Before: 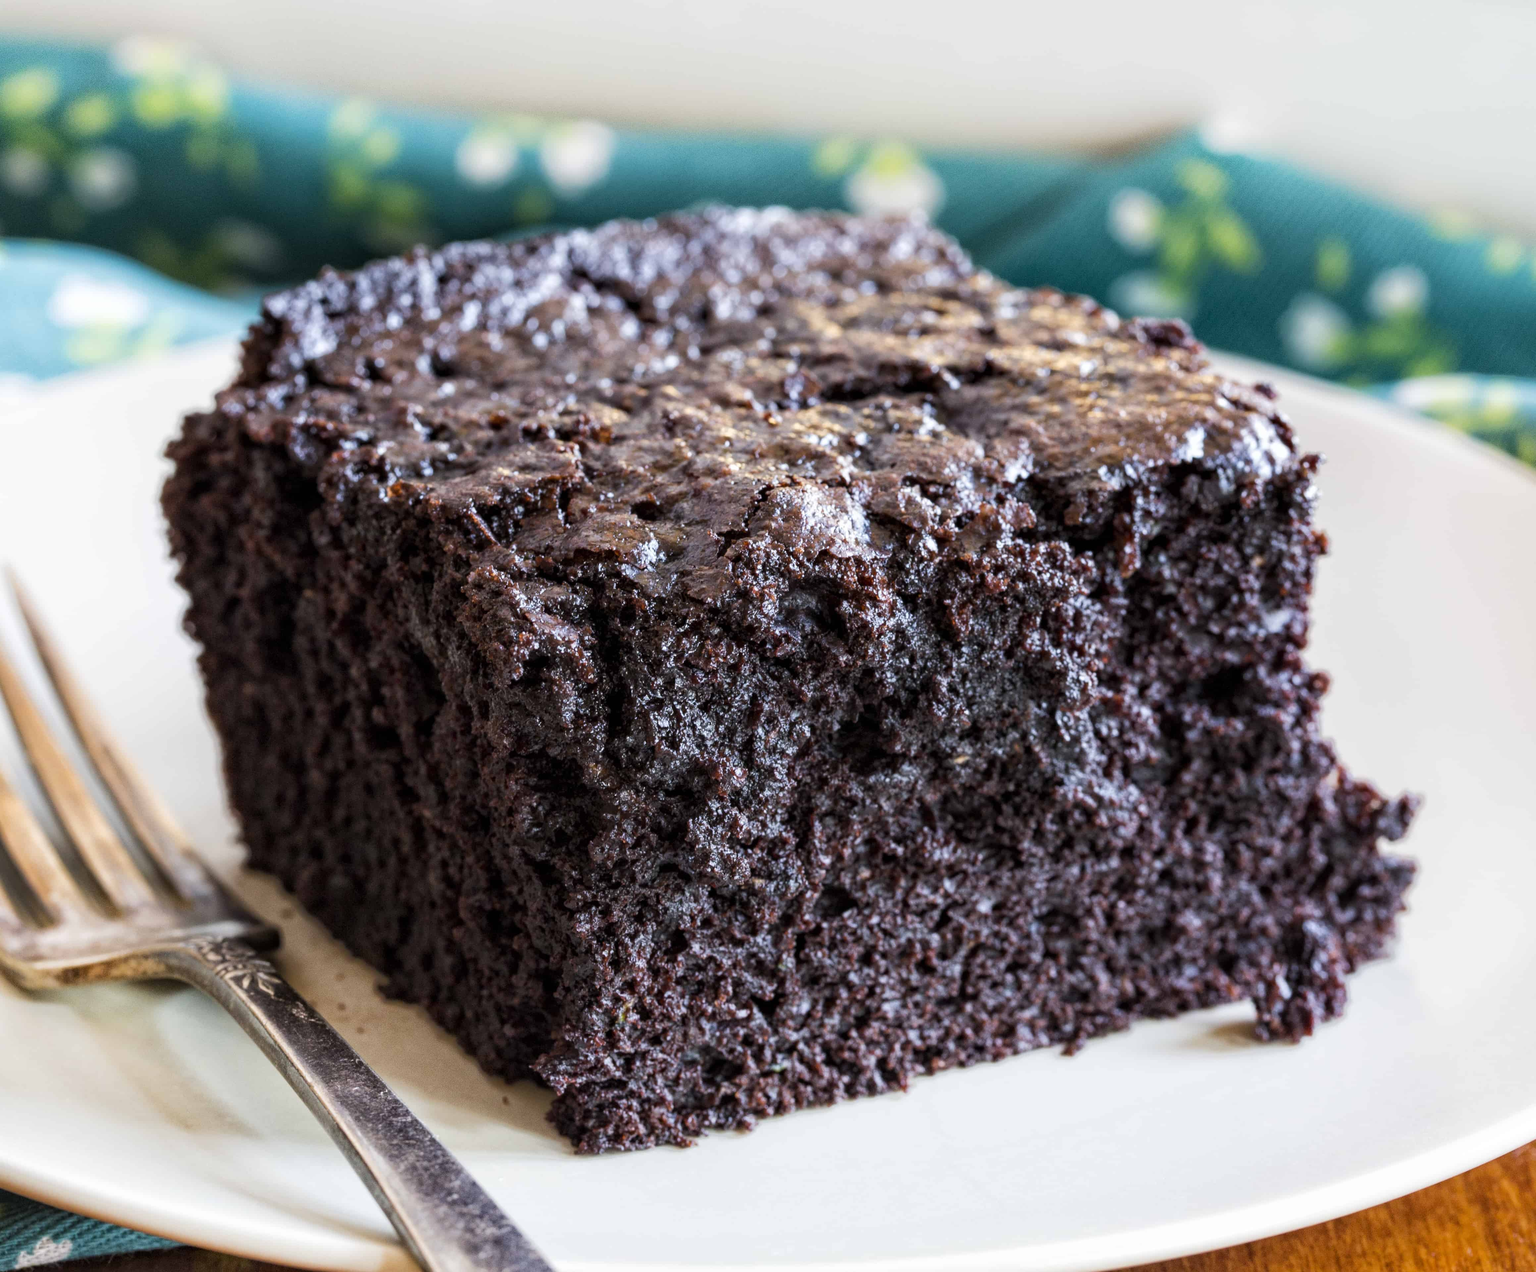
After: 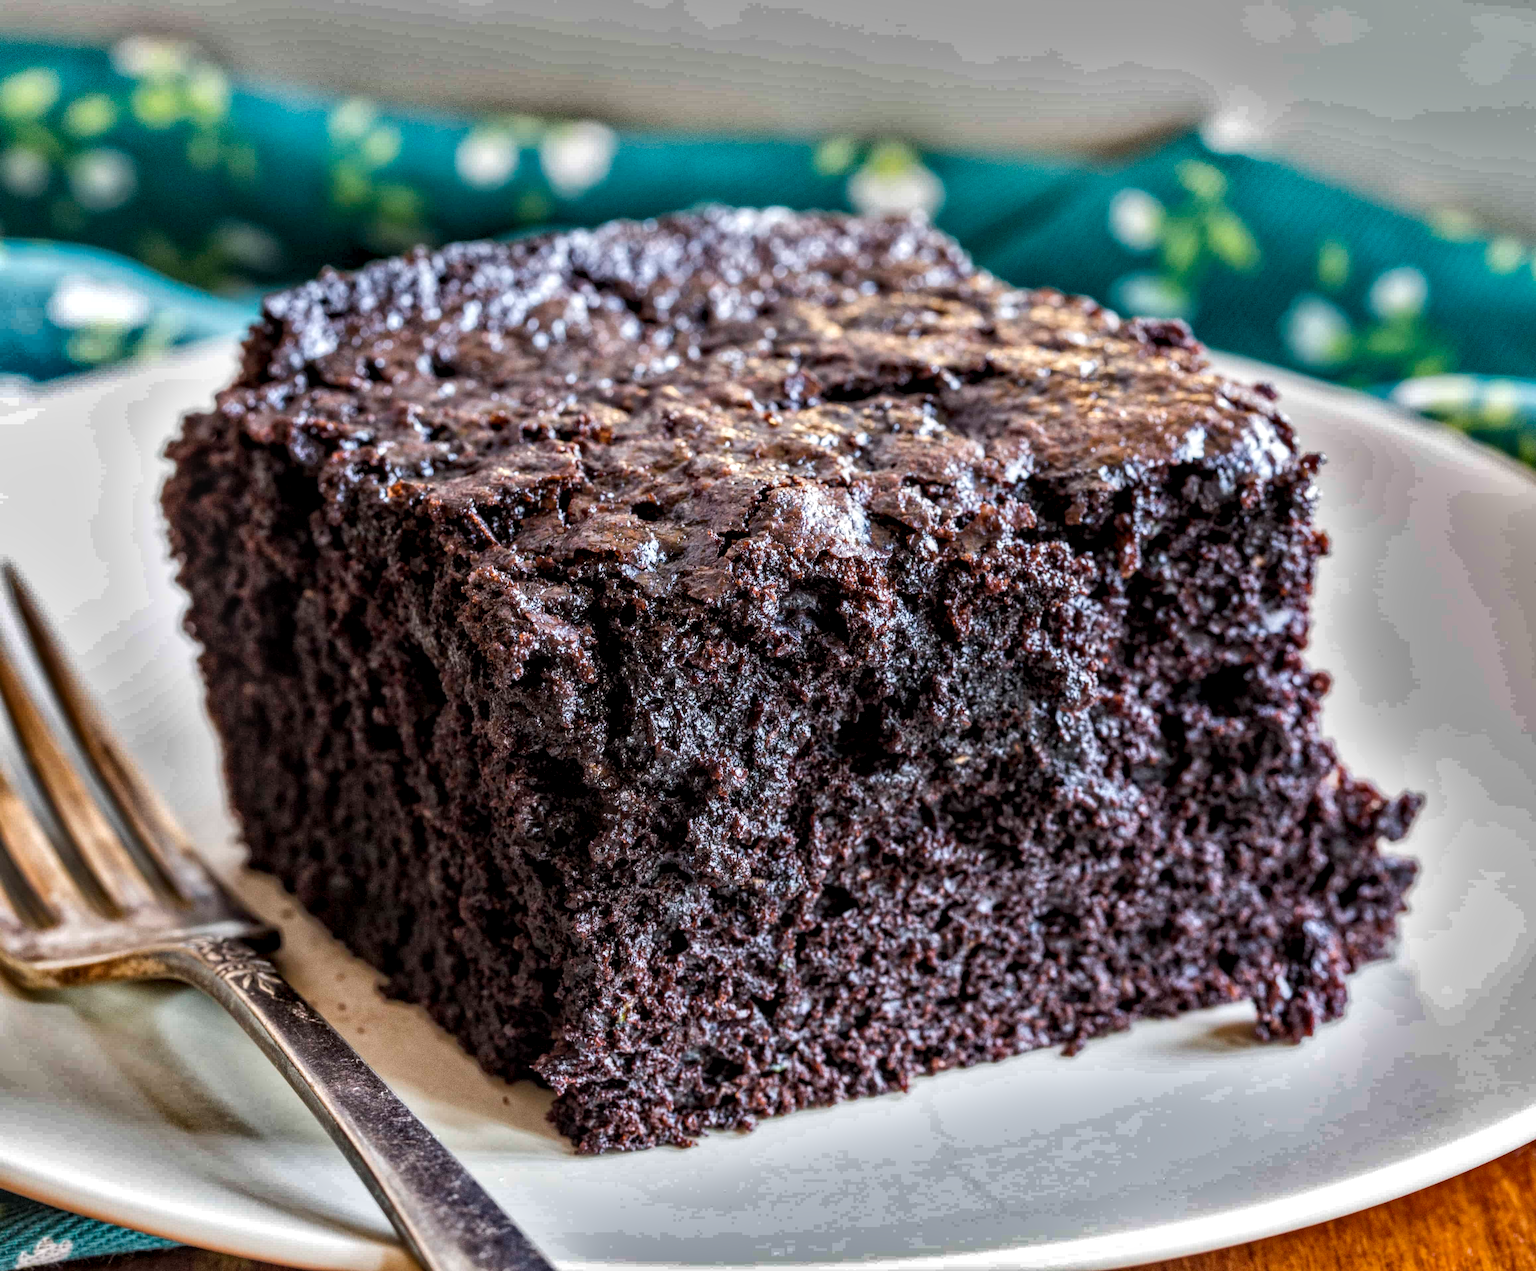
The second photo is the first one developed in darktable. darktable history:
local contrast: highlights 61%, detail 143%, midtone range 0.428
shadows and highlights: shadows 20.91, highlights -82.73, soften with gaussian
exposure: compensate highlight preservation false
